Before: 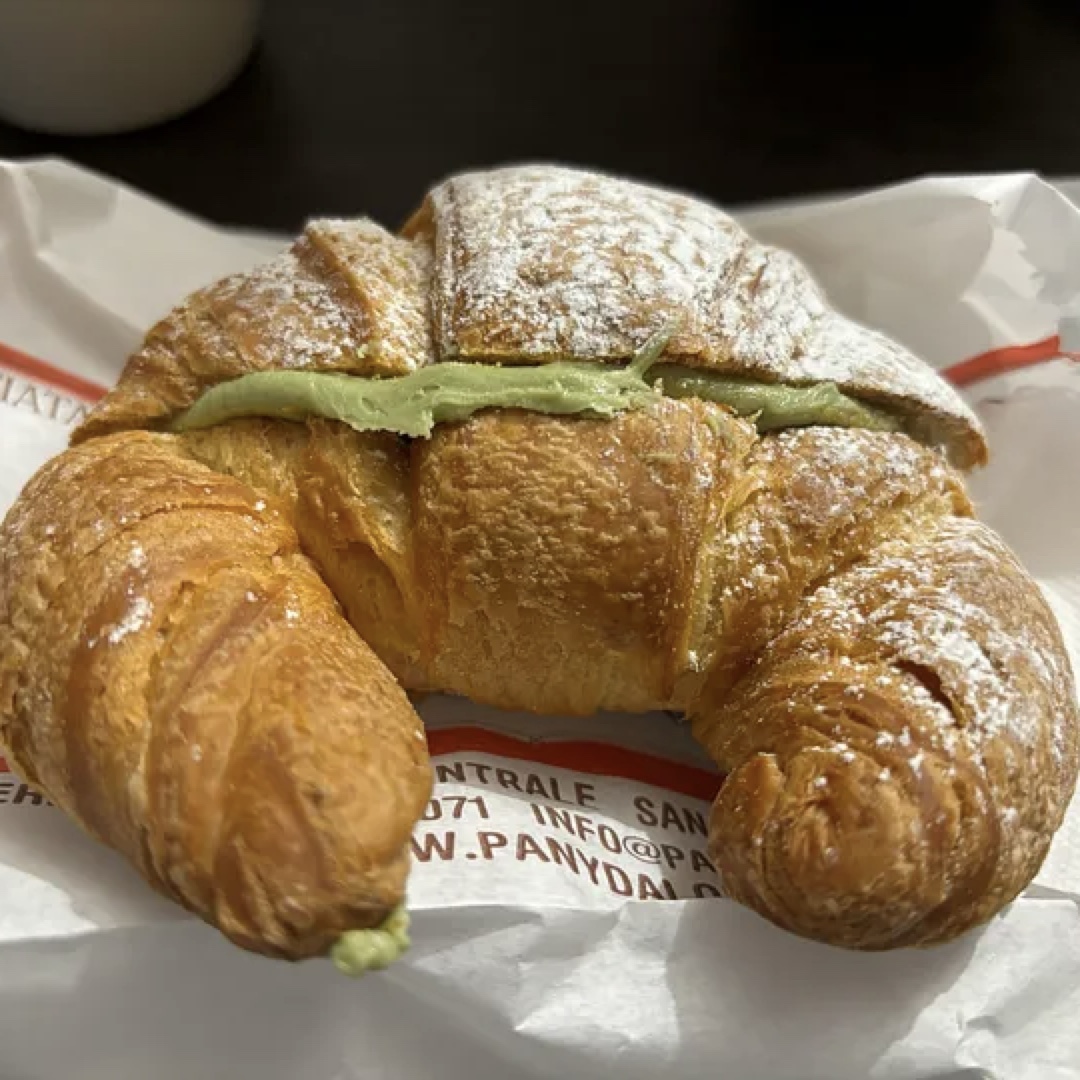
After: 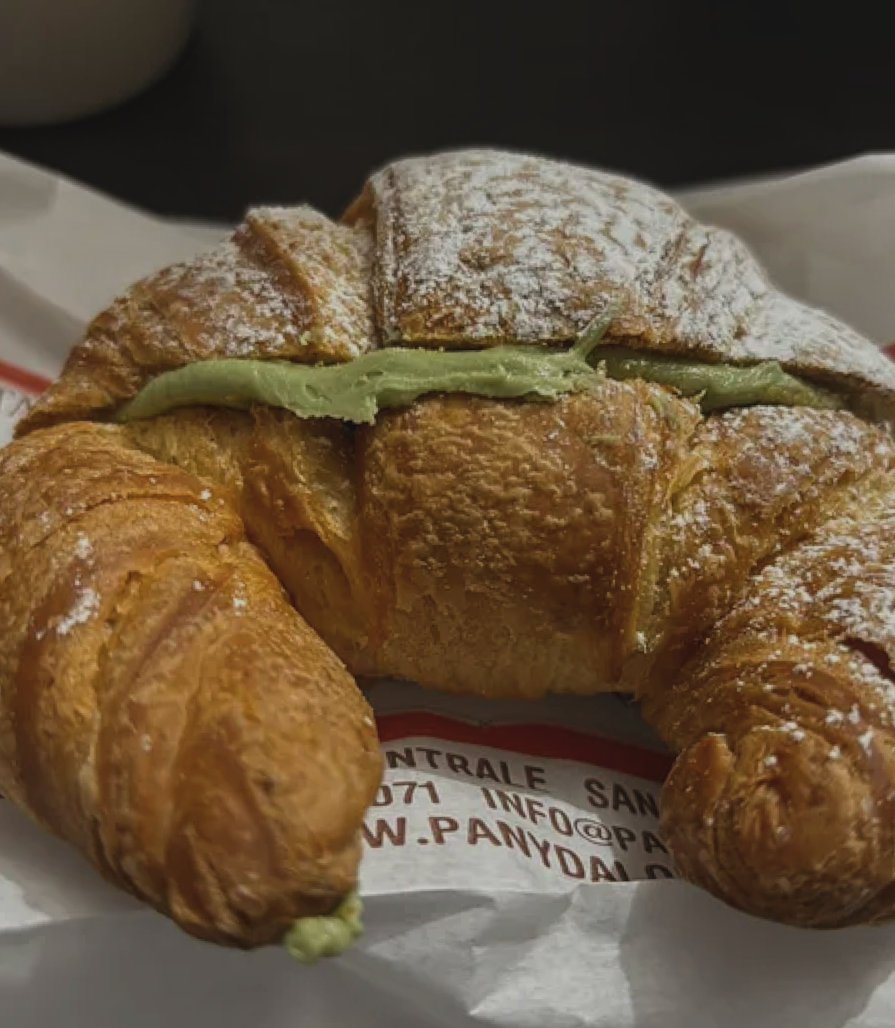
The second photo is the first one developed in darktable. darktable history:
exposure: black level correction -0.016, exposure -1.018 EV, compensate highlight preservation false
local contrast: on, module defaults
crop and rotate: angle 1°, left 4.281%, top 0.642%, right 11.383%, bottom 2.486%
